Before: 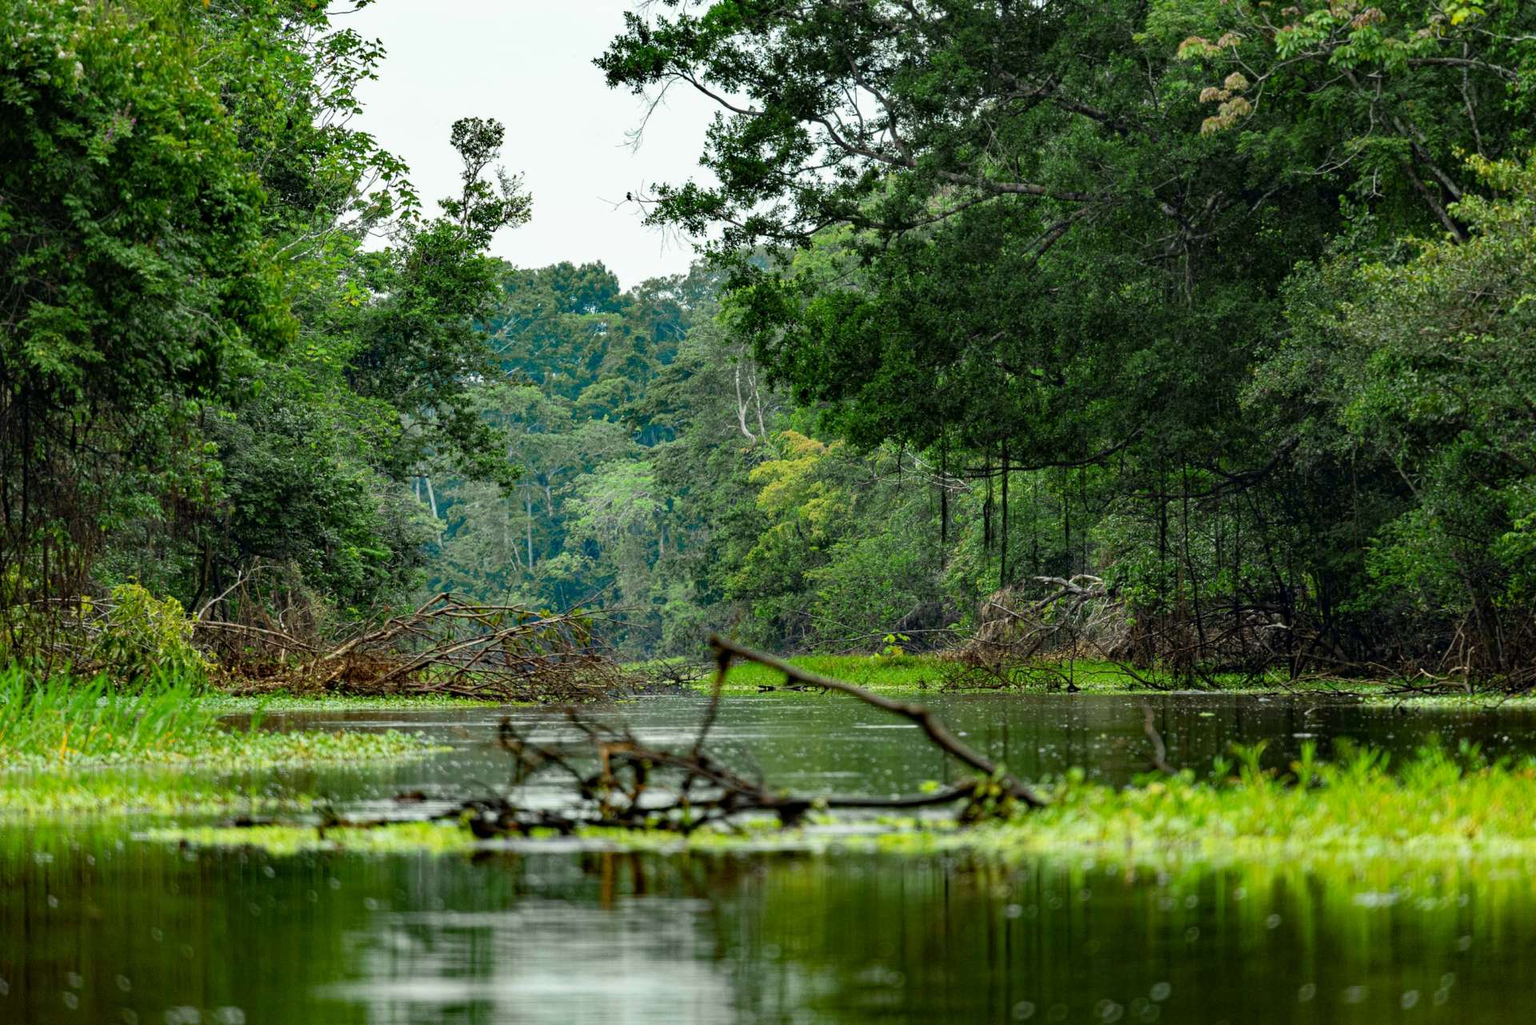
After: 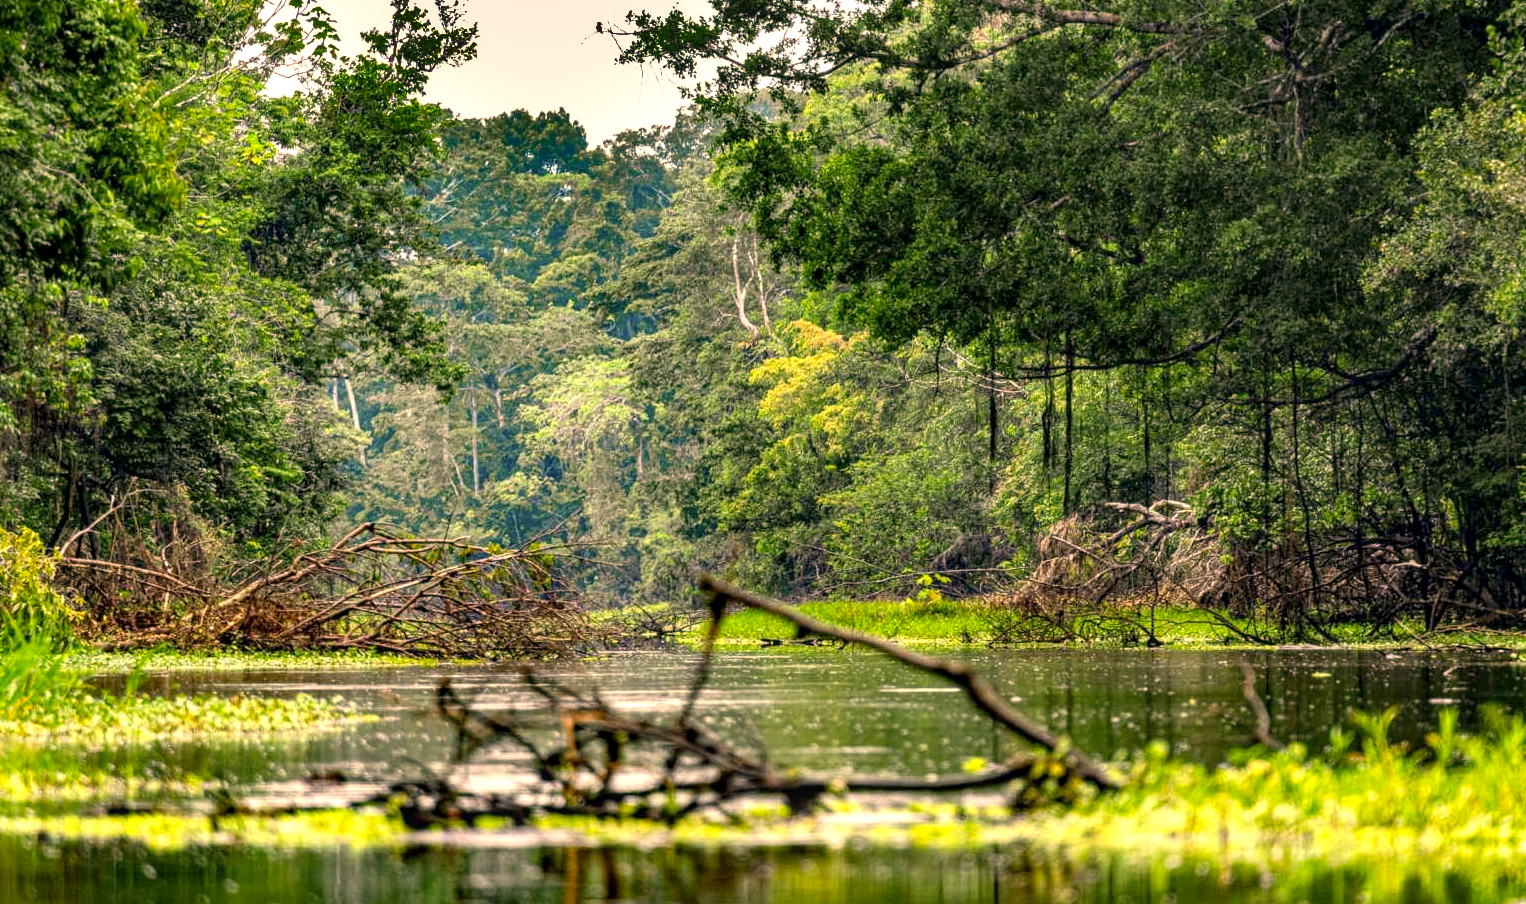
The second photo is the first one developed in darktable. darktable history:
local contrast: detail 130%
shadows and highlights: shadows 21.03, highlights -81.28, soften with gaussian
exposure: black level correction 0, exposure 0.696 EV, compensate highlight preservation false
color correction: highlights a* 20.58, highlights b* 19.7
crop: left 9.751%, top 17.032%, right 10.736%, bottom 12.344%
color balance rgb: power › chroma 1.002%, power › hue 256.42°, perceptual saturation grading › global saturation 0.987%
